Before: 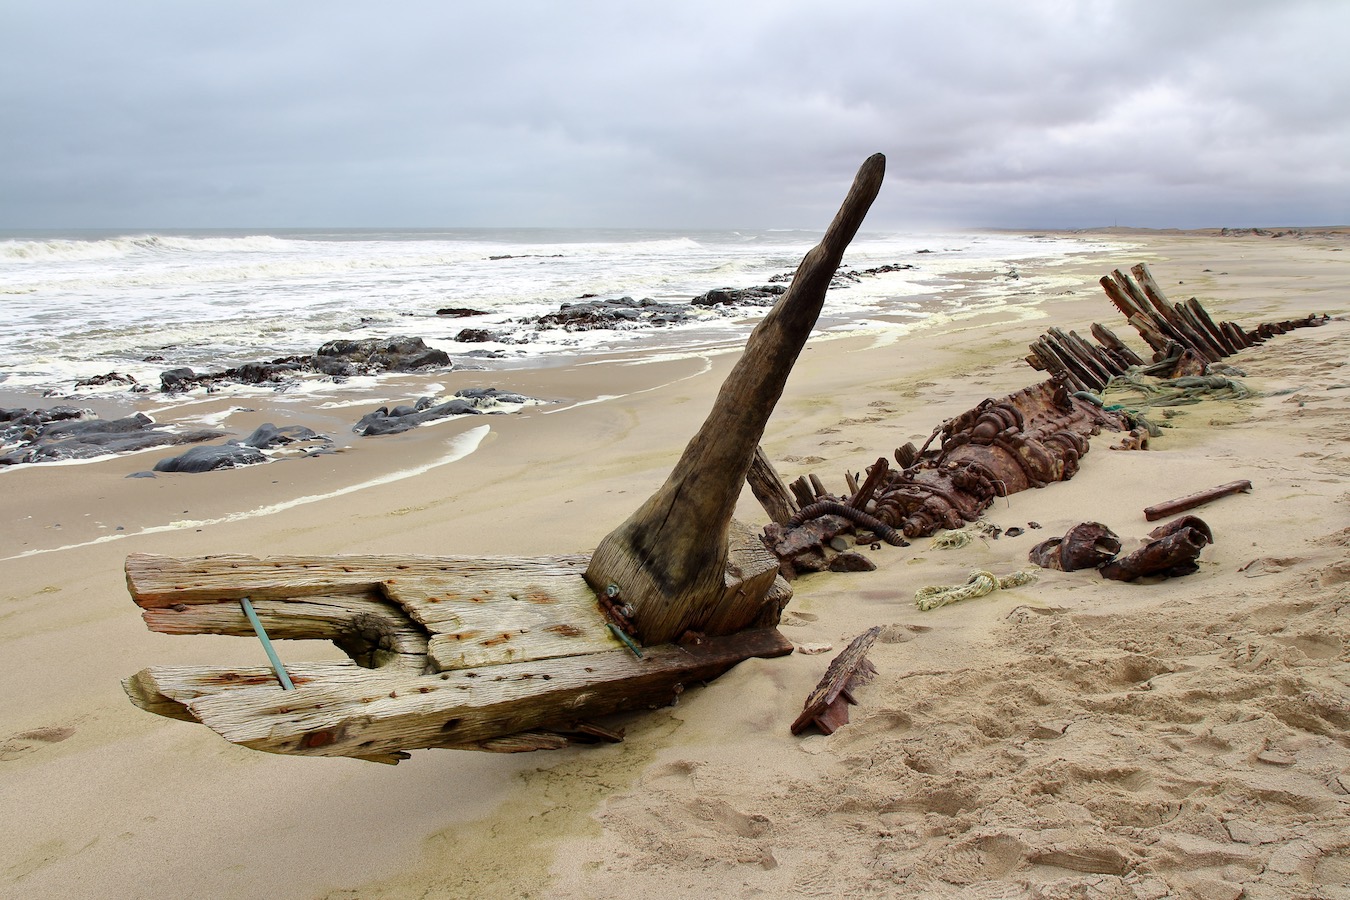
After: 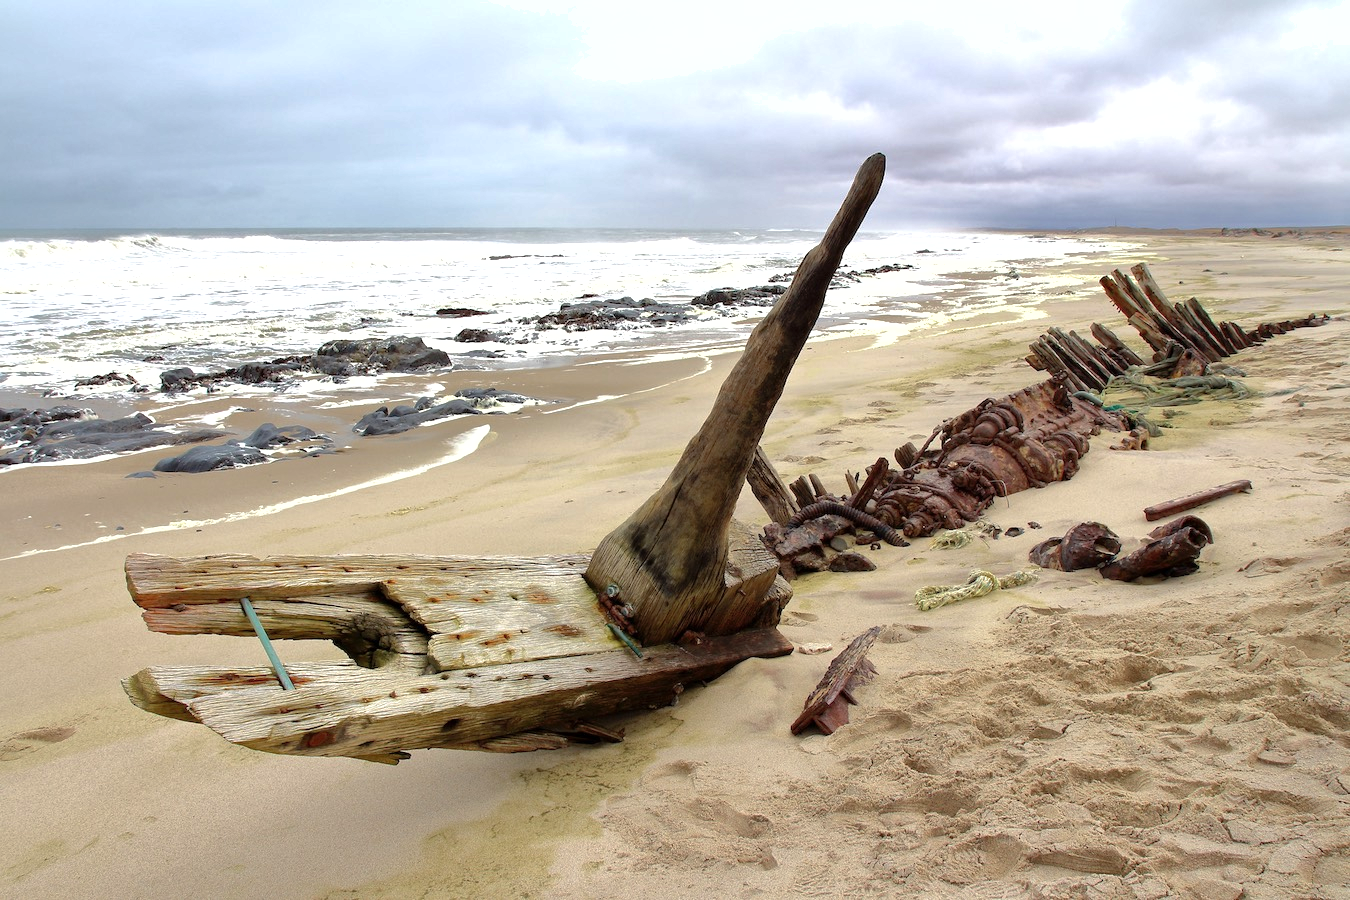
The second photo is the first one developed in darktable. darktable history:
tone equalizer: -8 EV -0.447 EV, -7 EV -0.414 EV, -6 EV -0.365 EV, -5 EV -0.239 EV, -3 EV 0.202 EV, -2 EV 0.32 EV, -1 EV 0.383 EV, +0 EV 0.445 EV
shadows and highlights: on, module defaults
